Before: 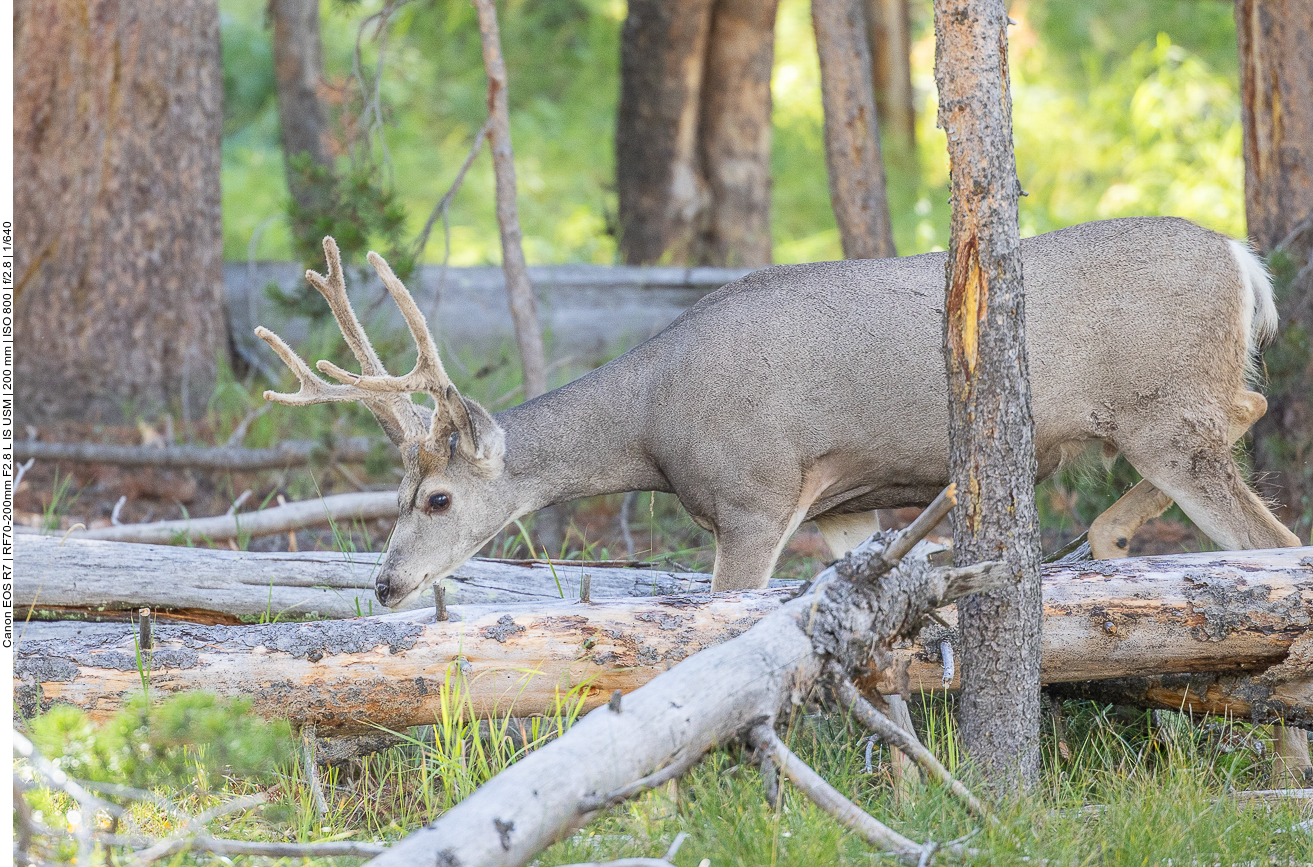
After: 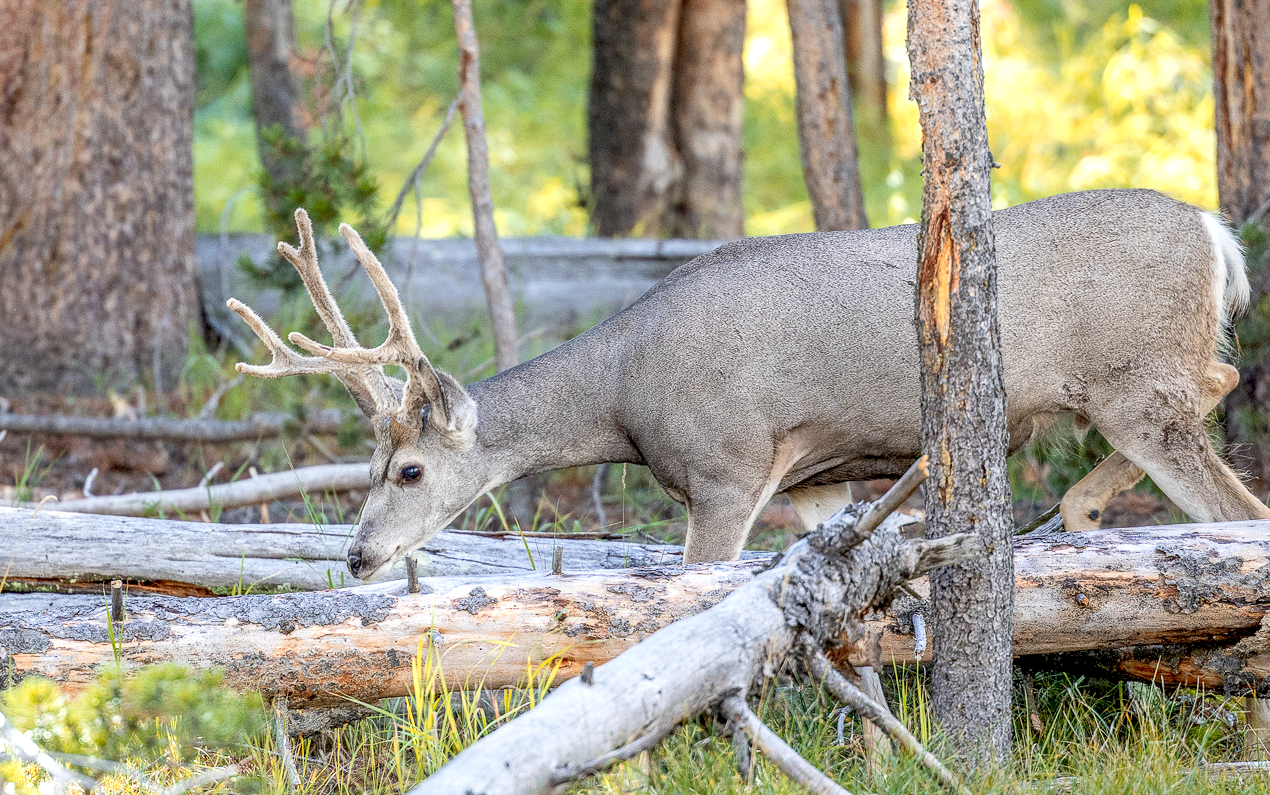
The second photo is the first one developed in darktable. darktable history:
exposure: black level correction 0.025, exposure 0.185 EV, compensate highlight preservation false
local contrast: on, module defaults
crop: left 2.185%, top 3.311%, right 1.033%, bottom 4.954%
color zones: curves: ch1 [(0, 0.455) (0.063, 0.455) (0.286, 0.495) (0.429, 0.5) (0.571, 0.5) (0.714, 0.5) (0.857, 0.5) (1, 0.455)]; ch2 [(0, 0.532) (0.063, 0.521) (0.233, 0.447) (0.429, 0.489) (0.571, 0.5) (0.714, 0.5) (0.857, 0.5) (1, 0.532)]
